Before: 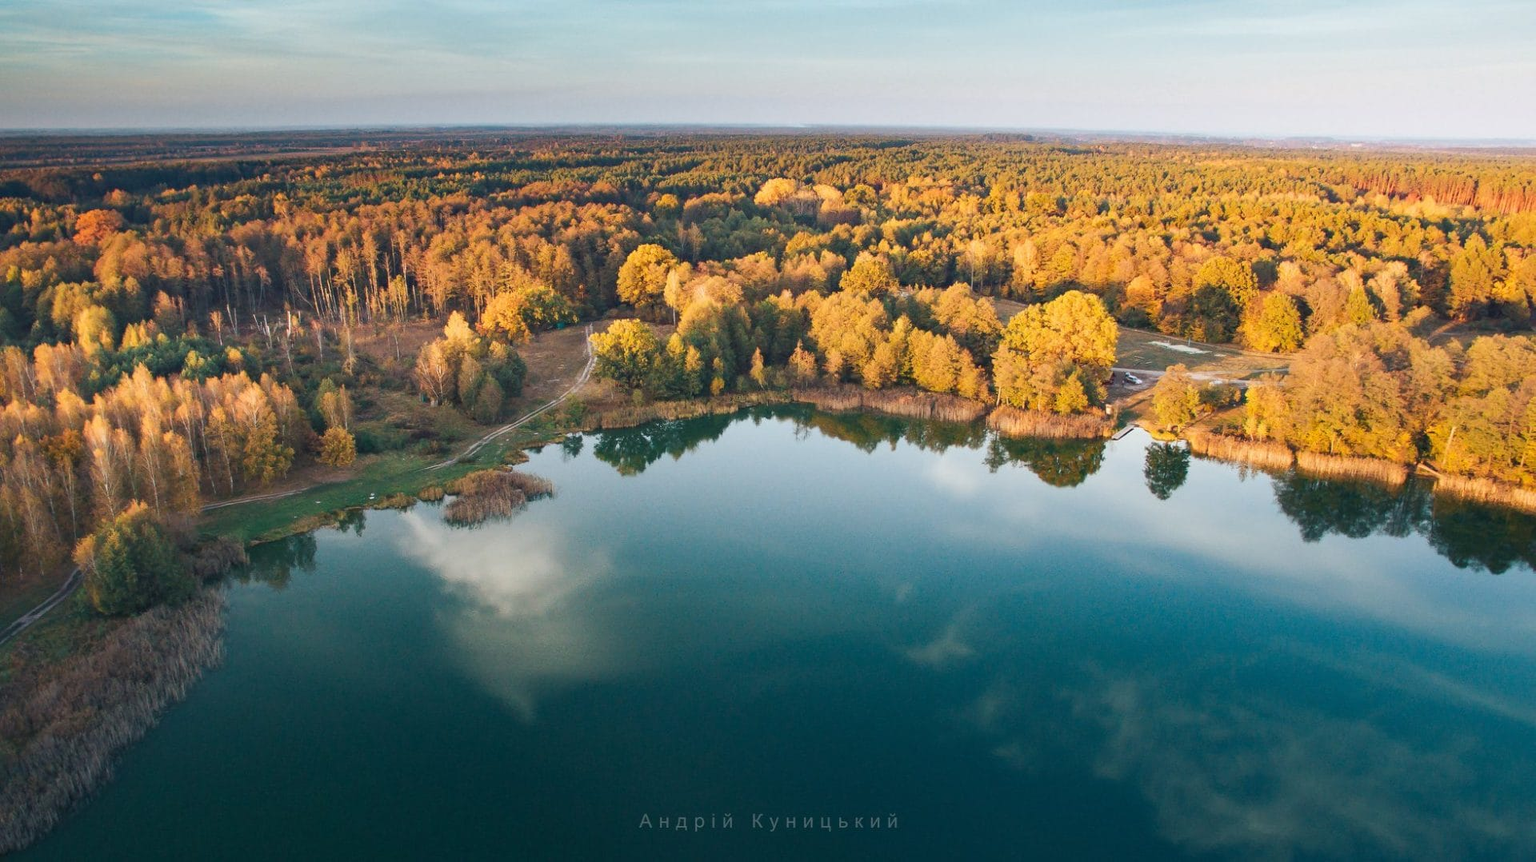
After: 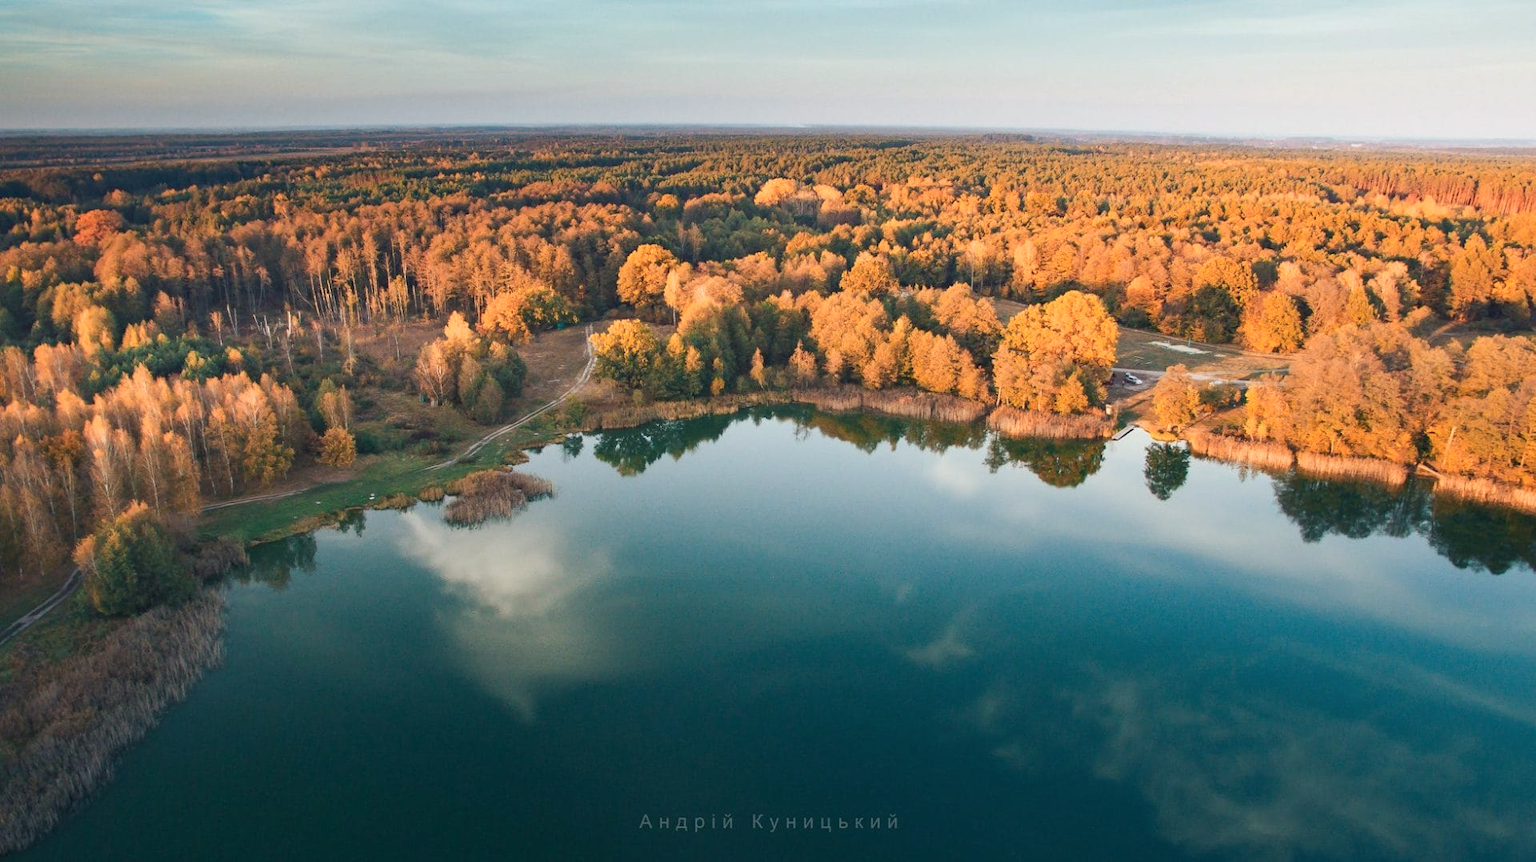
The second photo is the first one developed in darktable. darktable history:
color correction: highlights b* 3
exposure: compensate highlight preservation false
color zones: curves: ch1 [(0, 0.455) (0.063, 0.455) (0.286, 0.495) (0.429, 0.5) (0.571, 0.5) (0.714, 0.5) (0.857, 0.5) (1, 0.455)]; ch2 [(0, 0.532) (0.063, 0.521) (0.233, 0.447) (0.429, 0.489) (0.571, 0.5) (0.714, 0.5) (0.857, 0.5) (1, 0.532)]
